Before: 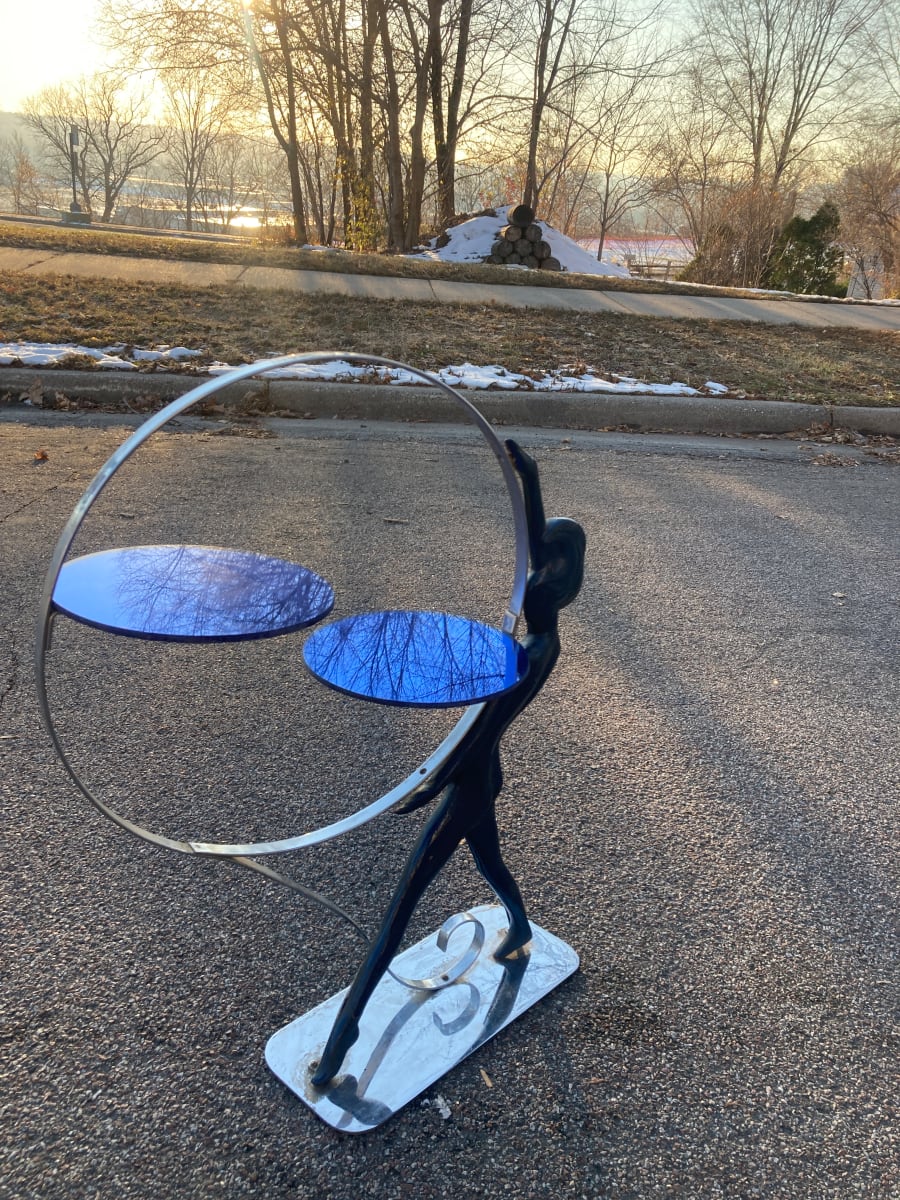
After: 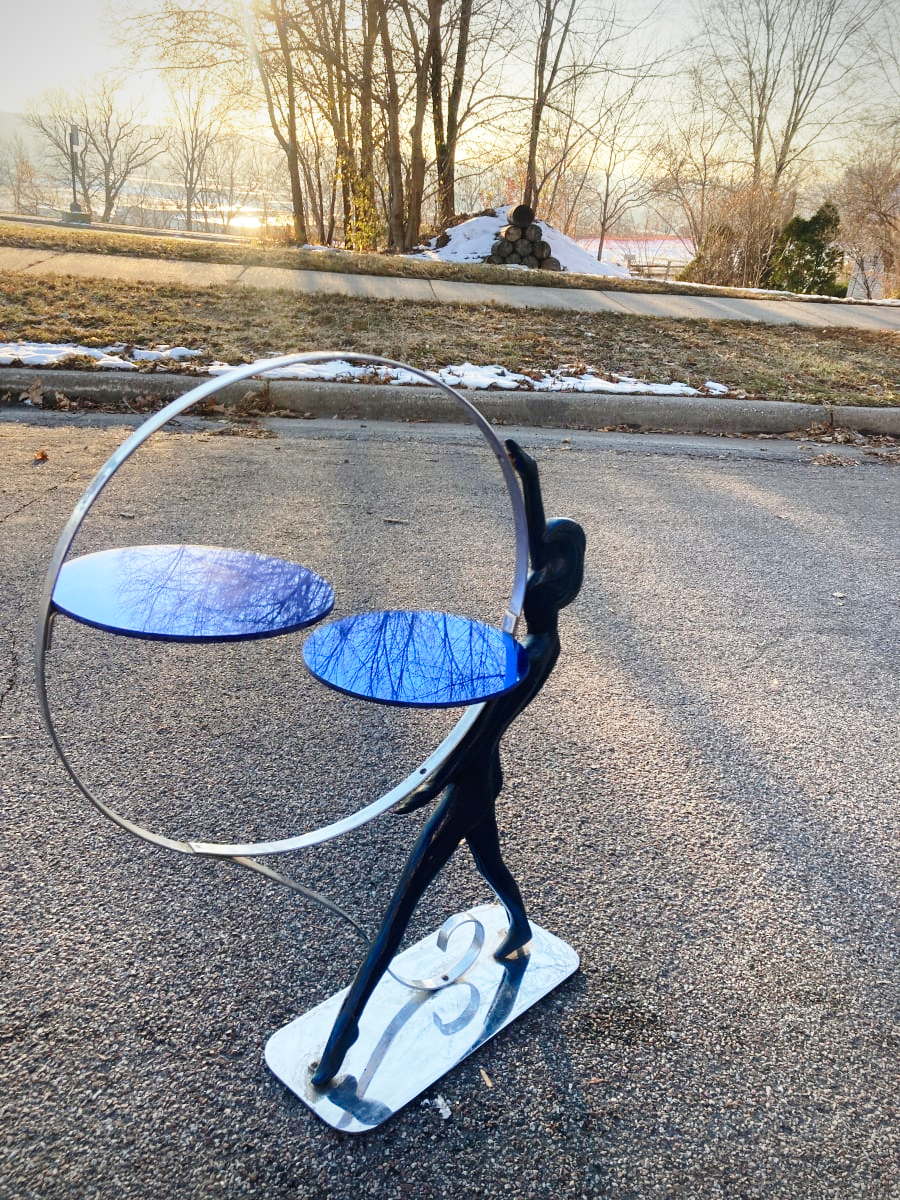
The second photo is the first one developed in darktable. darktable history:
vignetting: brightness -0.42, saturation -0.201, unbound false
base curve: curves: ch0 [(0, 0) (0.028, 0.03) (0.121, 0.232) (0.46, 0.748) (0.859, 0.968) (1, 1)], preserve colors none
